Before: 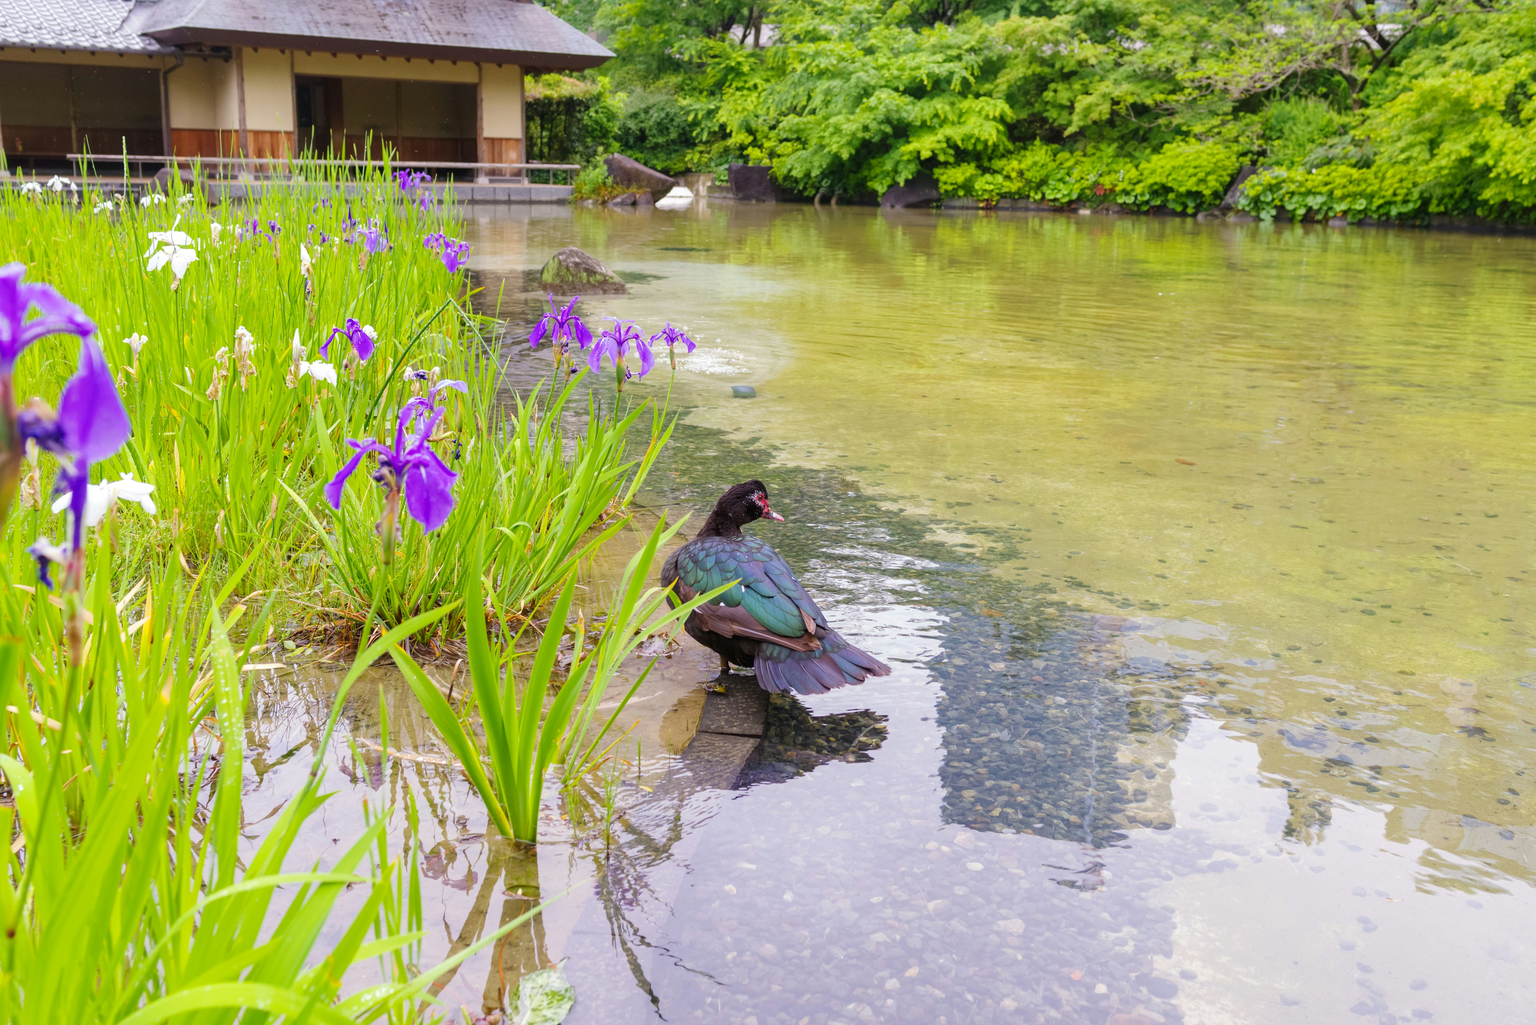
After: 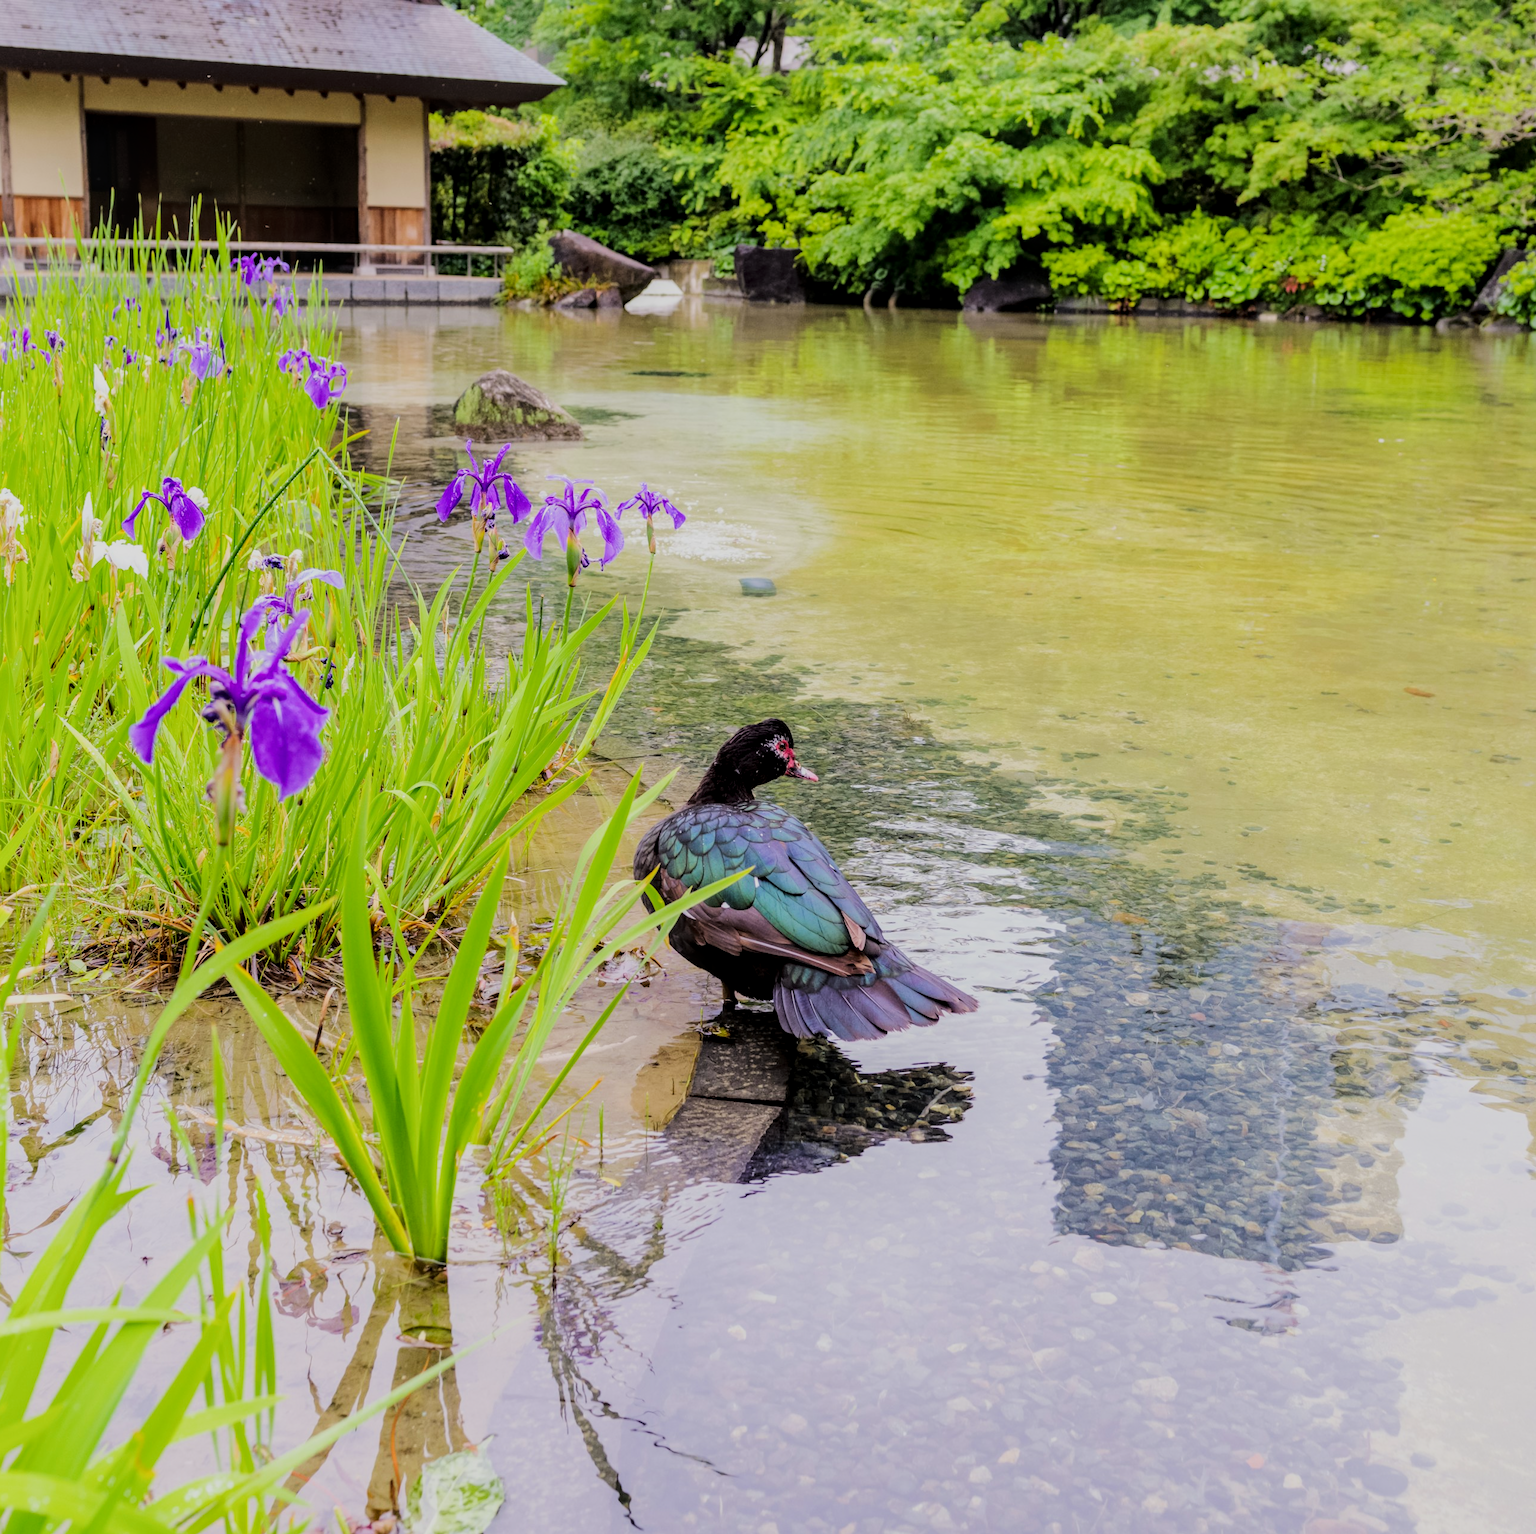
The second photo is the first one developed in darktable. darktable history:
local contrast: on, module defaults
tone curve: curves: ch0 [(0, 0) (0.003, 0.012) (0.011, 0.014) (0.025, 0.02) (0.044, 0.034) (0.069, 0.047) (0.1, 0.063) (0.136, 0.086) (0.177, 0.131) (0.224, 0.183) (0.277, 0.243) (0.335, 0.317) (0.399, 0.403) (0.468, 0.488) (0.543, 0.573) (0.623, 0.649) (0.709, 0.718) (0.801, 0.795) (0.898, 0.872) (1, 1)], color space Lab, linked channels, preserve colors none
crop and rotate: left 15.511%, right 17.717%
filmic rgb: middle gray luminance 29.09%, black relative exposure -10.34 EV, white relative exposure 5.47 EV, target black luminance 0%, hardness 3.93, latitude 2.66%, contrast 1.131, highlights saturation mix 3.54%, shadows ↔ highlights balance 14.83%
